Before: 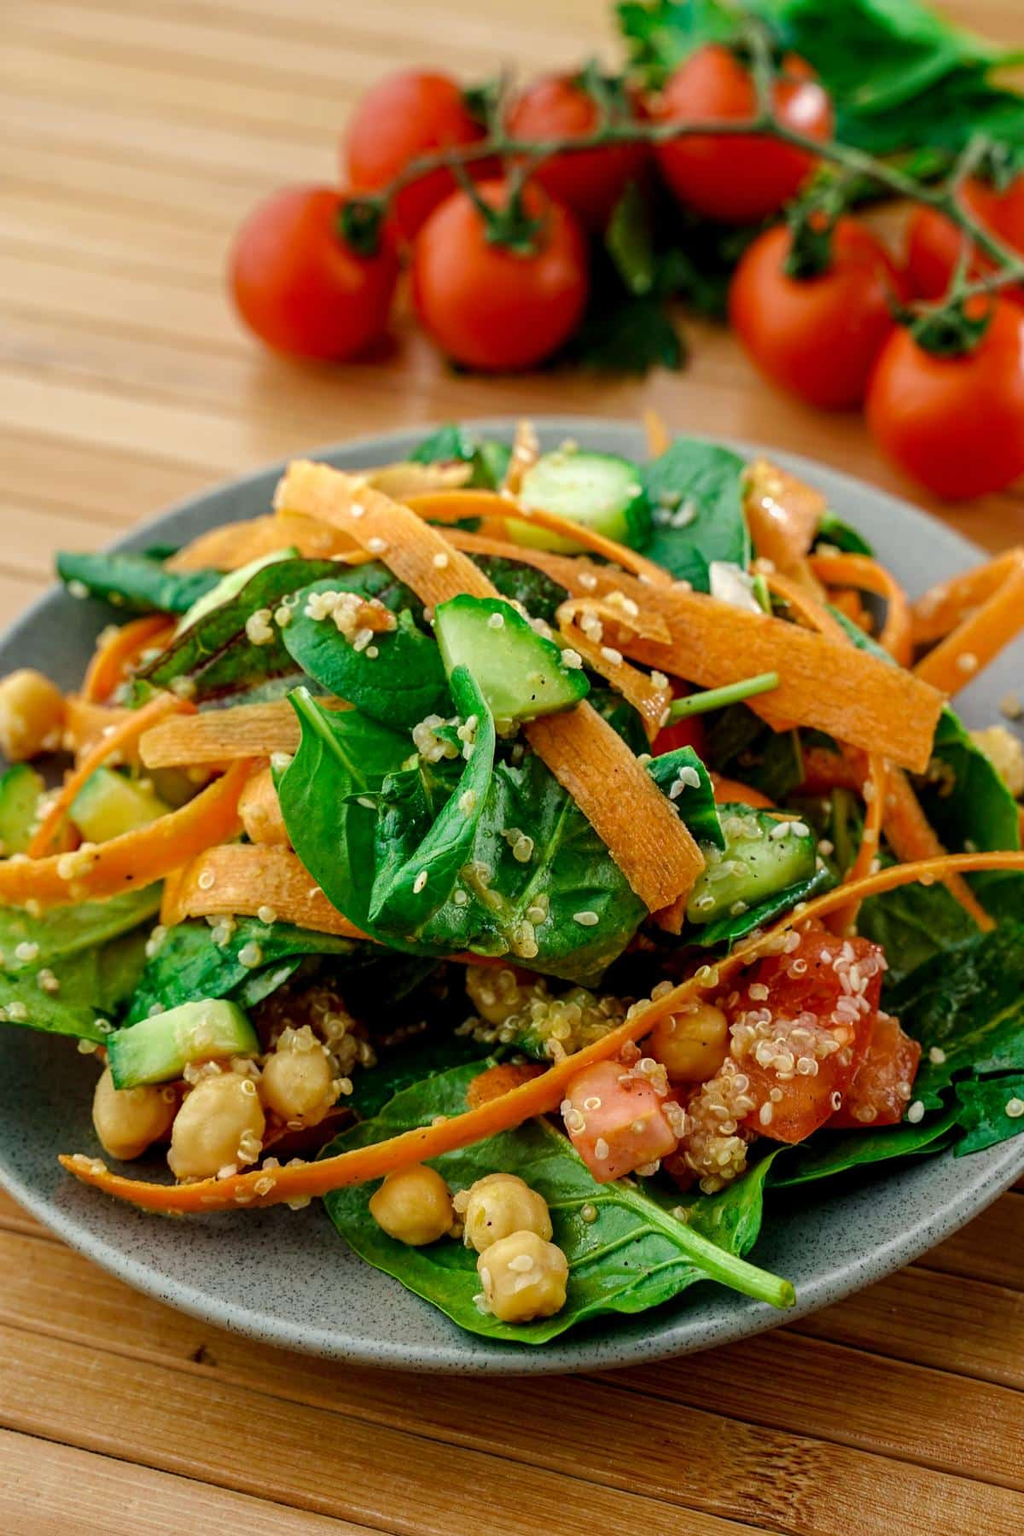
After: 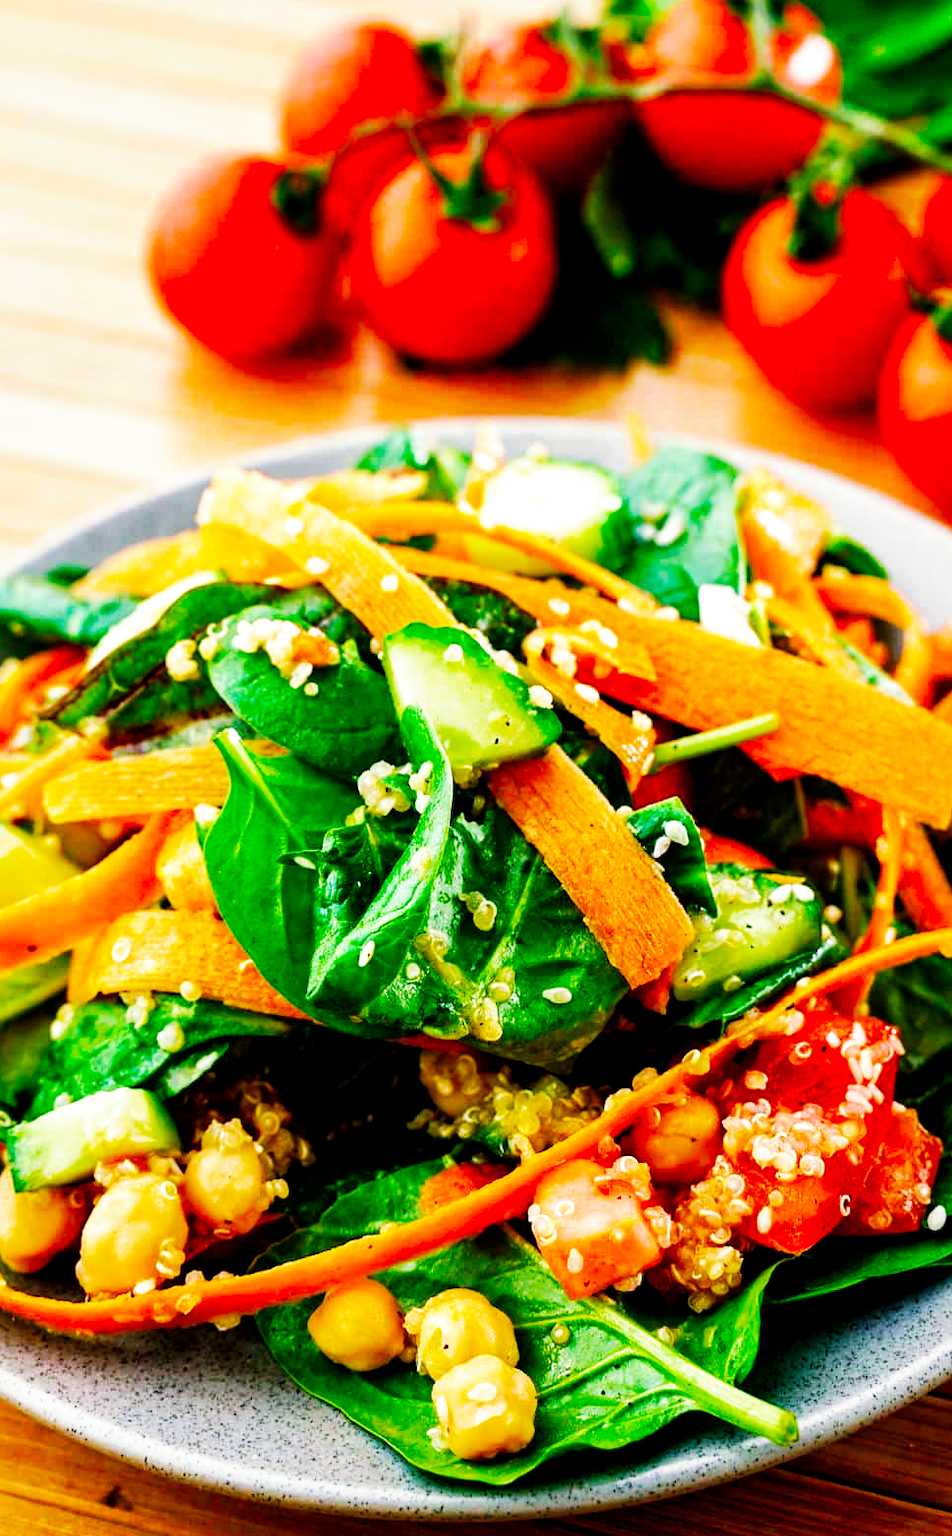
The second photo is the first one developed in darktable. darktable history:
color balance rgb: shadows lift › chroma 2%, shadows lift › hue 217.2°, power › chroma 0.25%, power › hue 60°, highlights gain › chroma 1.5%, highlights gain › hue 309.6°, global offset › luminance -0.25%, perceptual saturation grading › global saturation 15%, global vibrance 15%
white balance: red 1.004, blue 1.096
split-toning: shadows › saturation 0.61, highlights › saturation 0.58, balance -28.74, compress 87.36%
local contrast: mode bilateral grid, contrast 20, coarseness 50, detail 120%, midtone range 0.2
crop: left 9.929%, top 3.475%, right 9.188%, bottom 9.529%
base curve: curves: ch0 [(0, 0) (0.007, 0.004) (0.027, 0.03) (0.046, 0.07) (0.207, 0.54) (0.442, 0.872) (0.673, 0.972) (1, 1)], preserve colors none
vibrance: vibrance 50%
